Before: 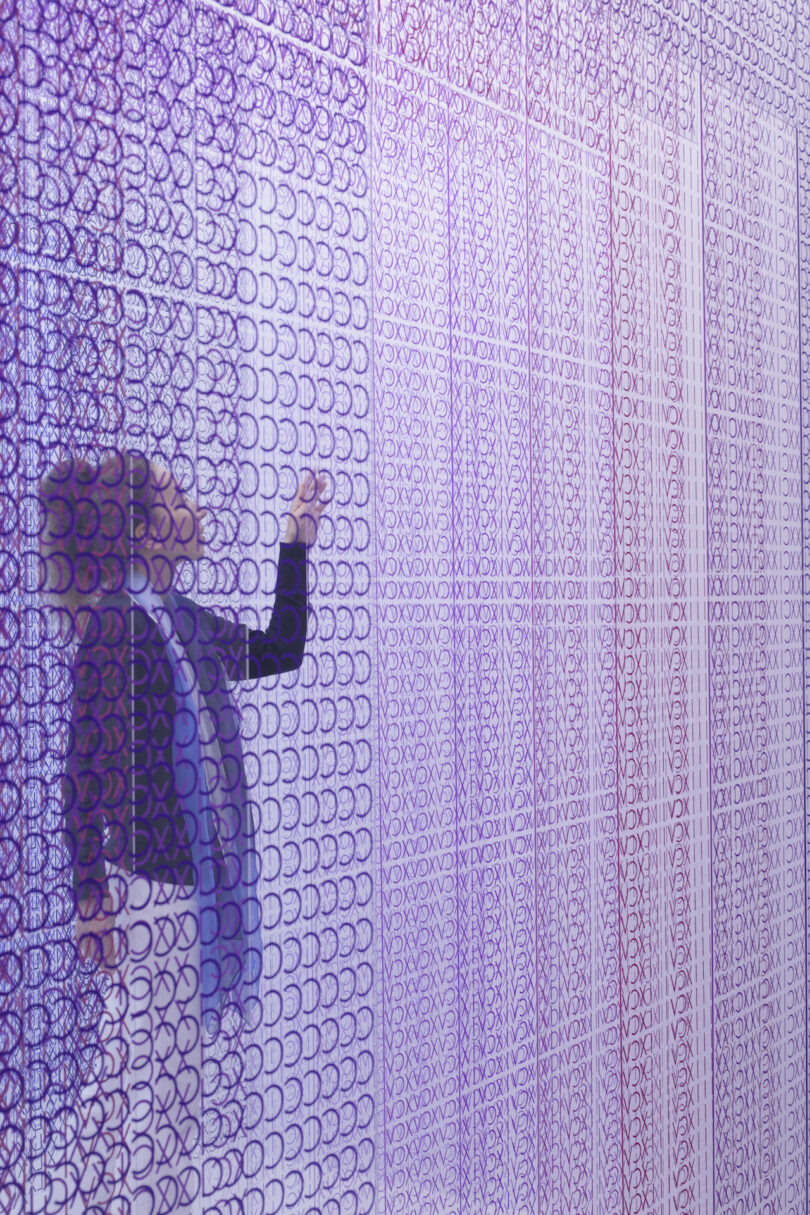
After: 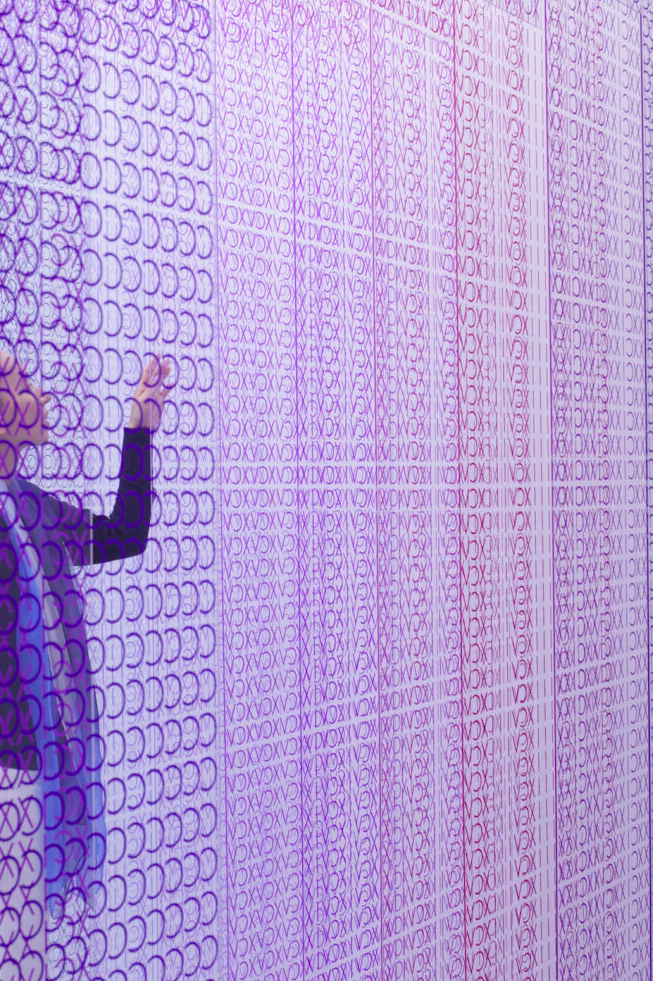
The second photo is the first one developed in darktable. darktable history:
crop: left 19.307%, top 9.469%, right 0.001%, bottom 9.773%
color balance rgb: shadows lift › luminance 0.391%, shadows lift › chroma 6.735%, shadows lift › hue 301.47°, linear chroma grading › global chroma 16.93%, perceptual saturation grading › global saturation 0.507%
